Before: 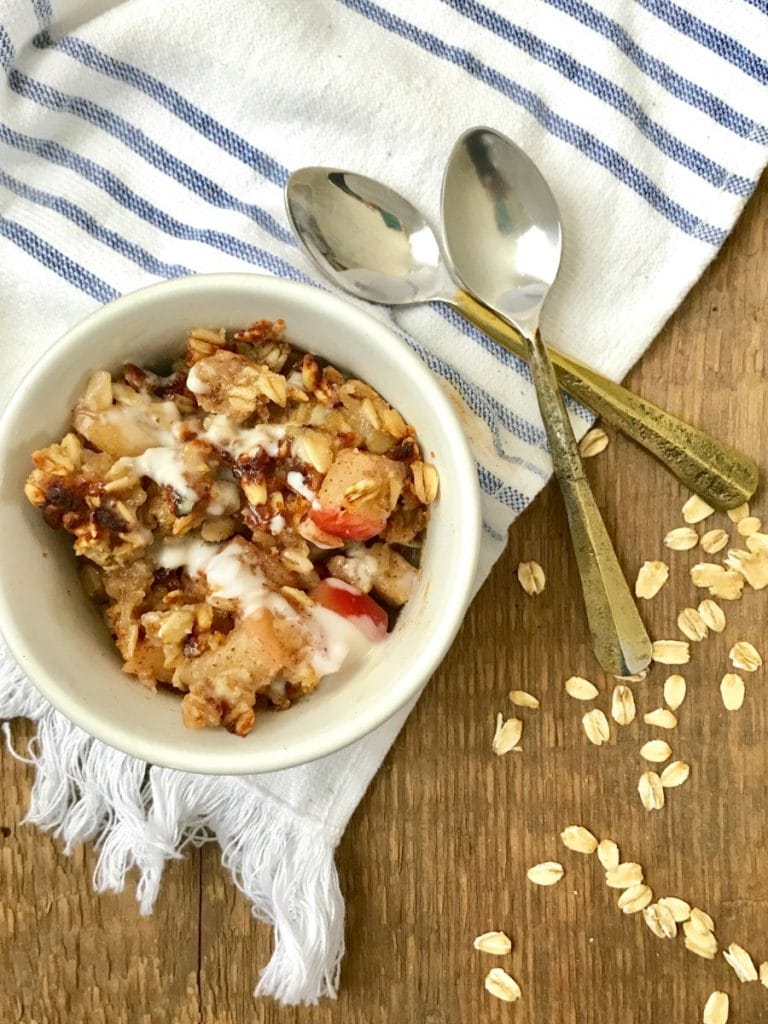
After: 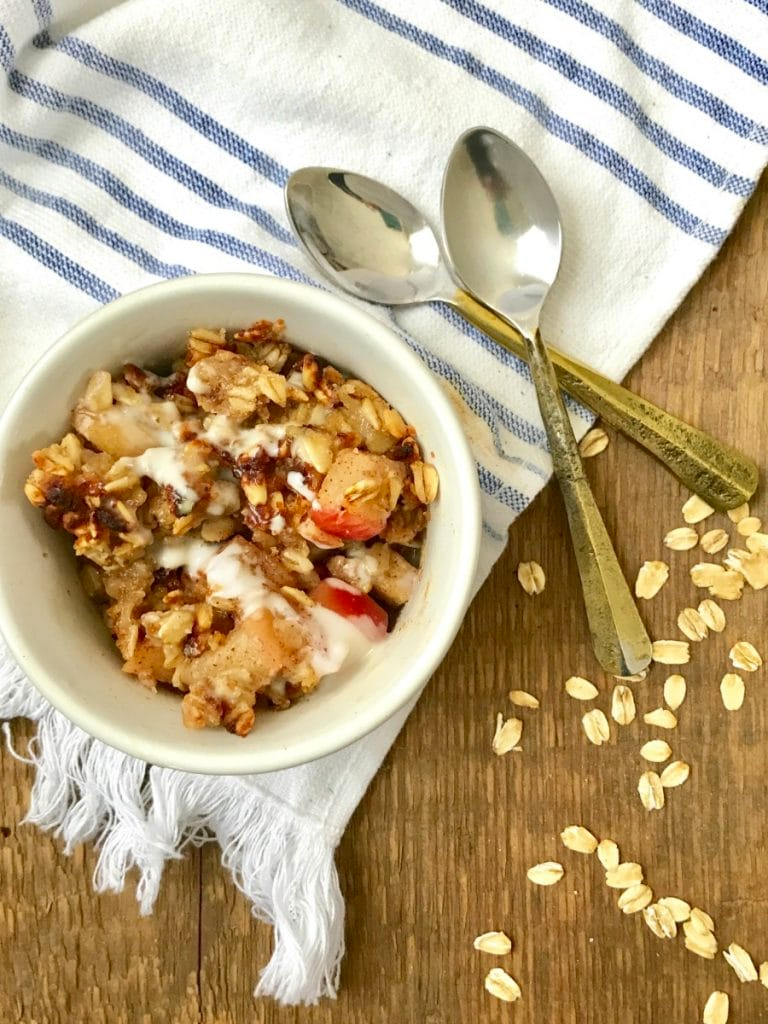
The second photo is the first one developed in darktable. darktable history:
exposure: compensate highlight preservation false
color correction: highlights b* 0.041, saturation 1.1
